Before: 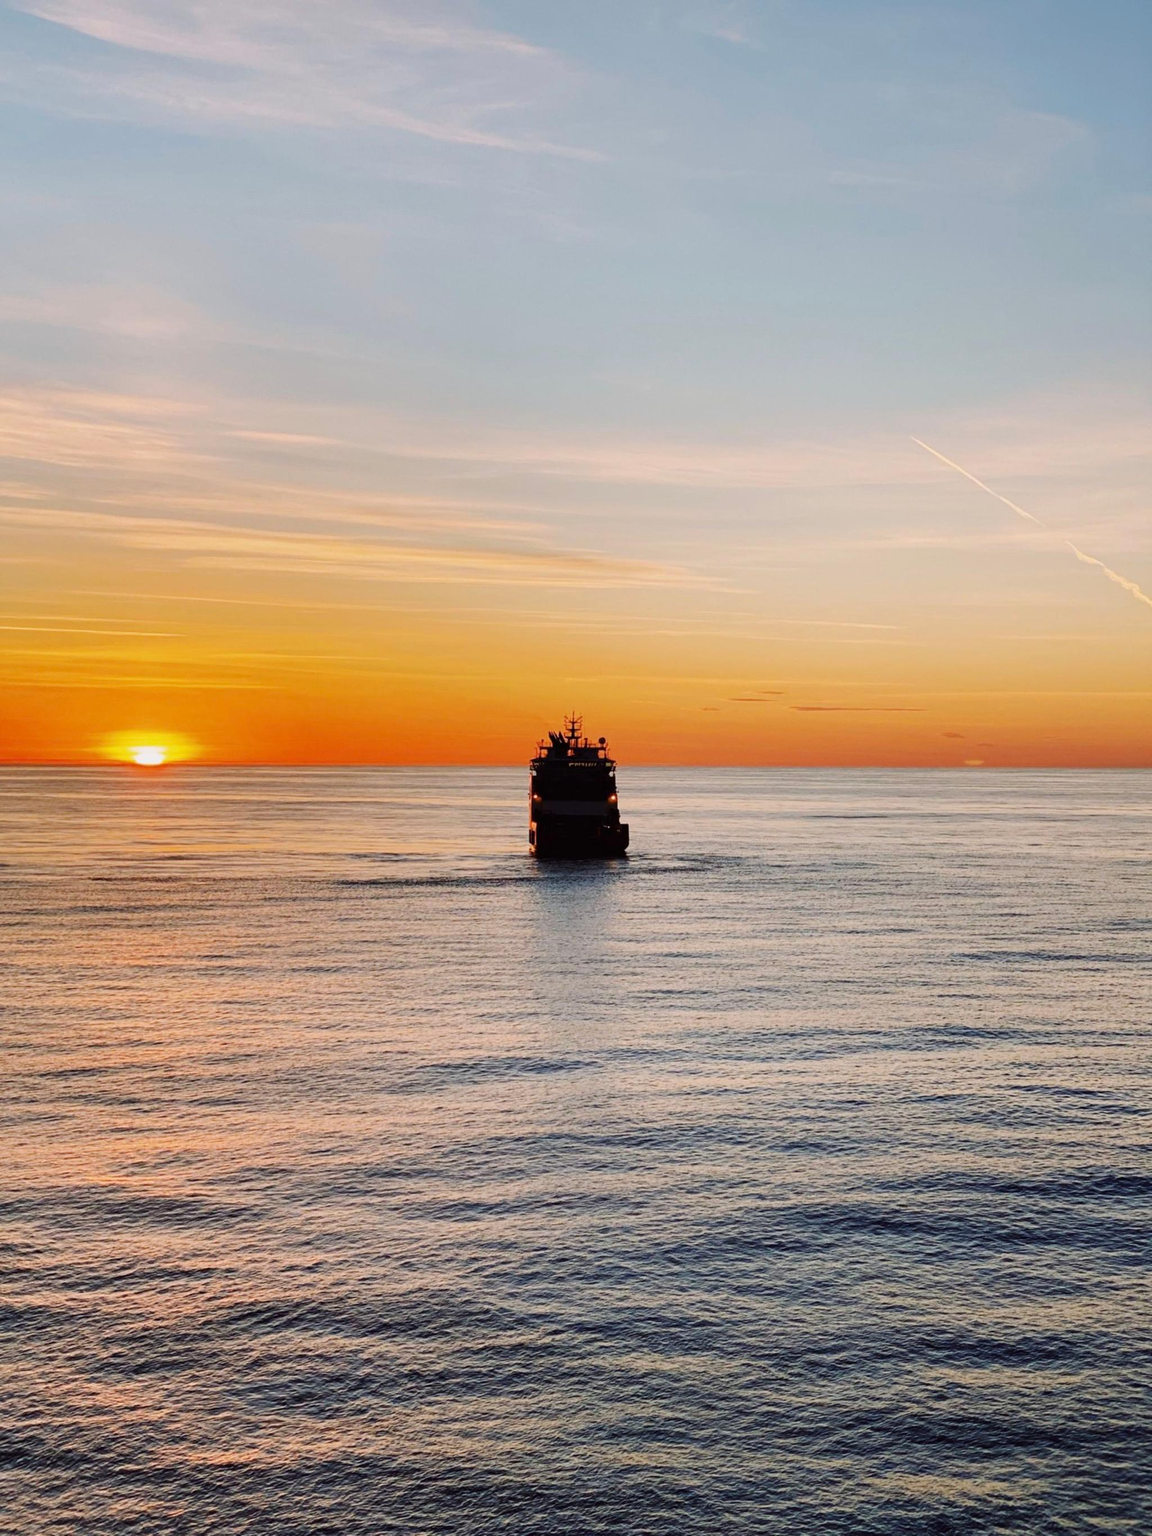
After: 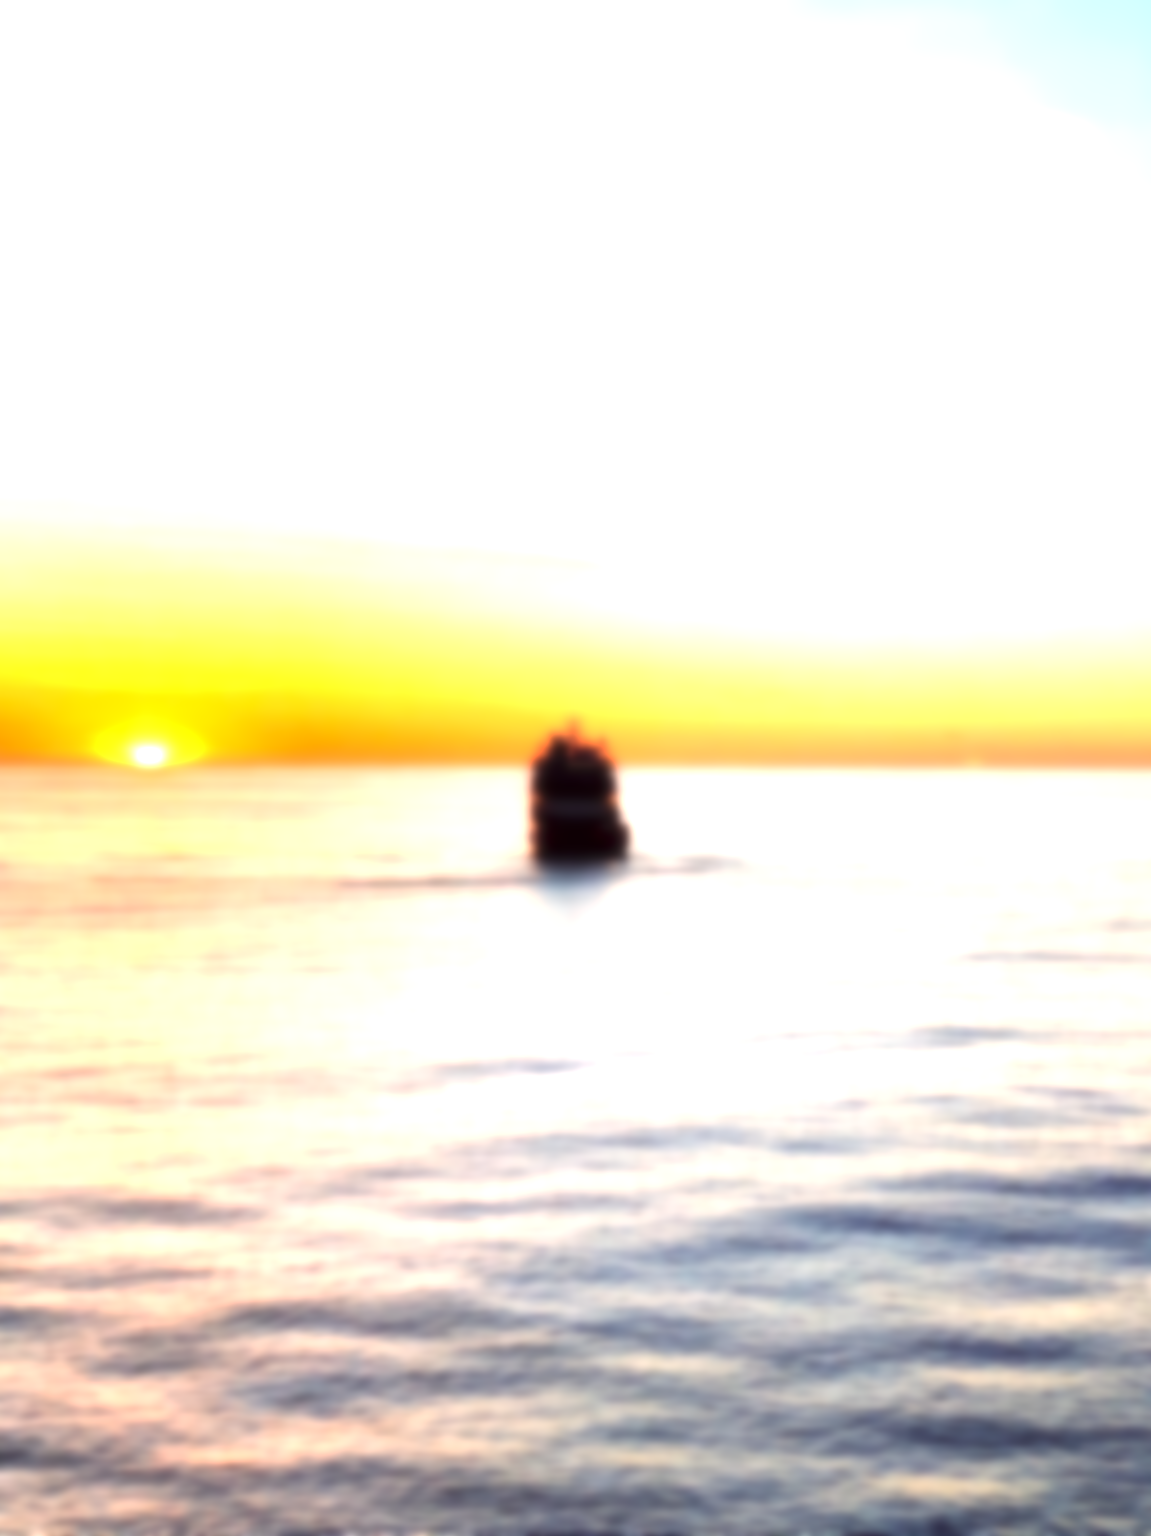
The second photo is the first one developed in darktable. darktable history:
exposure: black level correction 0.001, exposure 1.84 EV, compensate highlight preservation false
lowpass: on, module defaults
